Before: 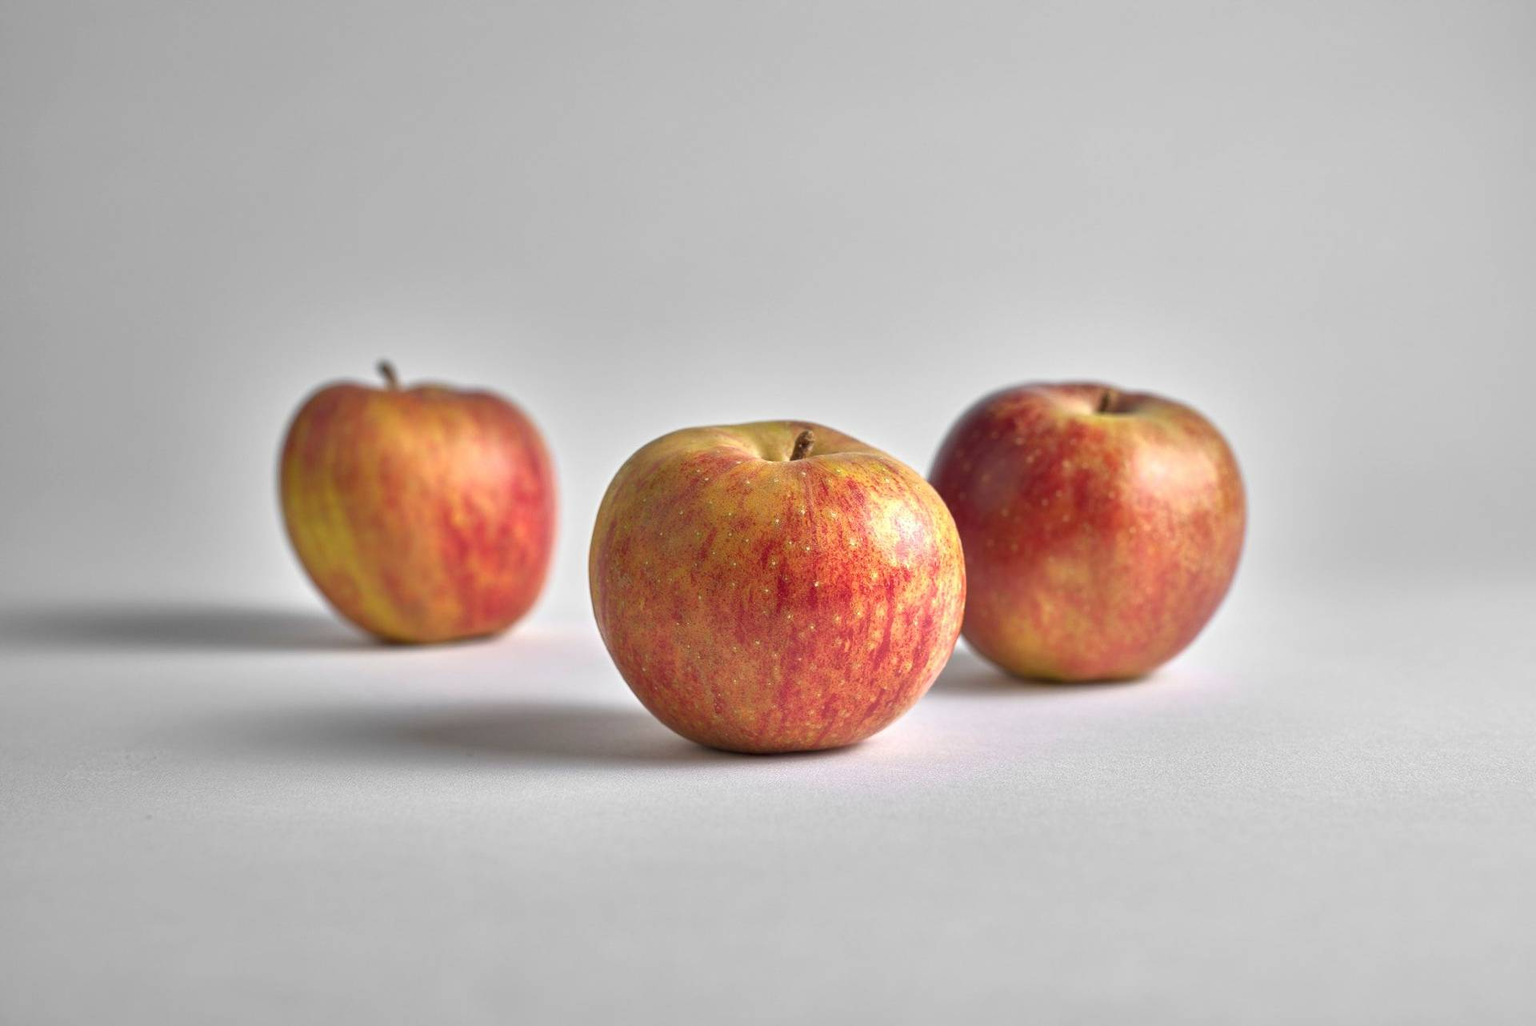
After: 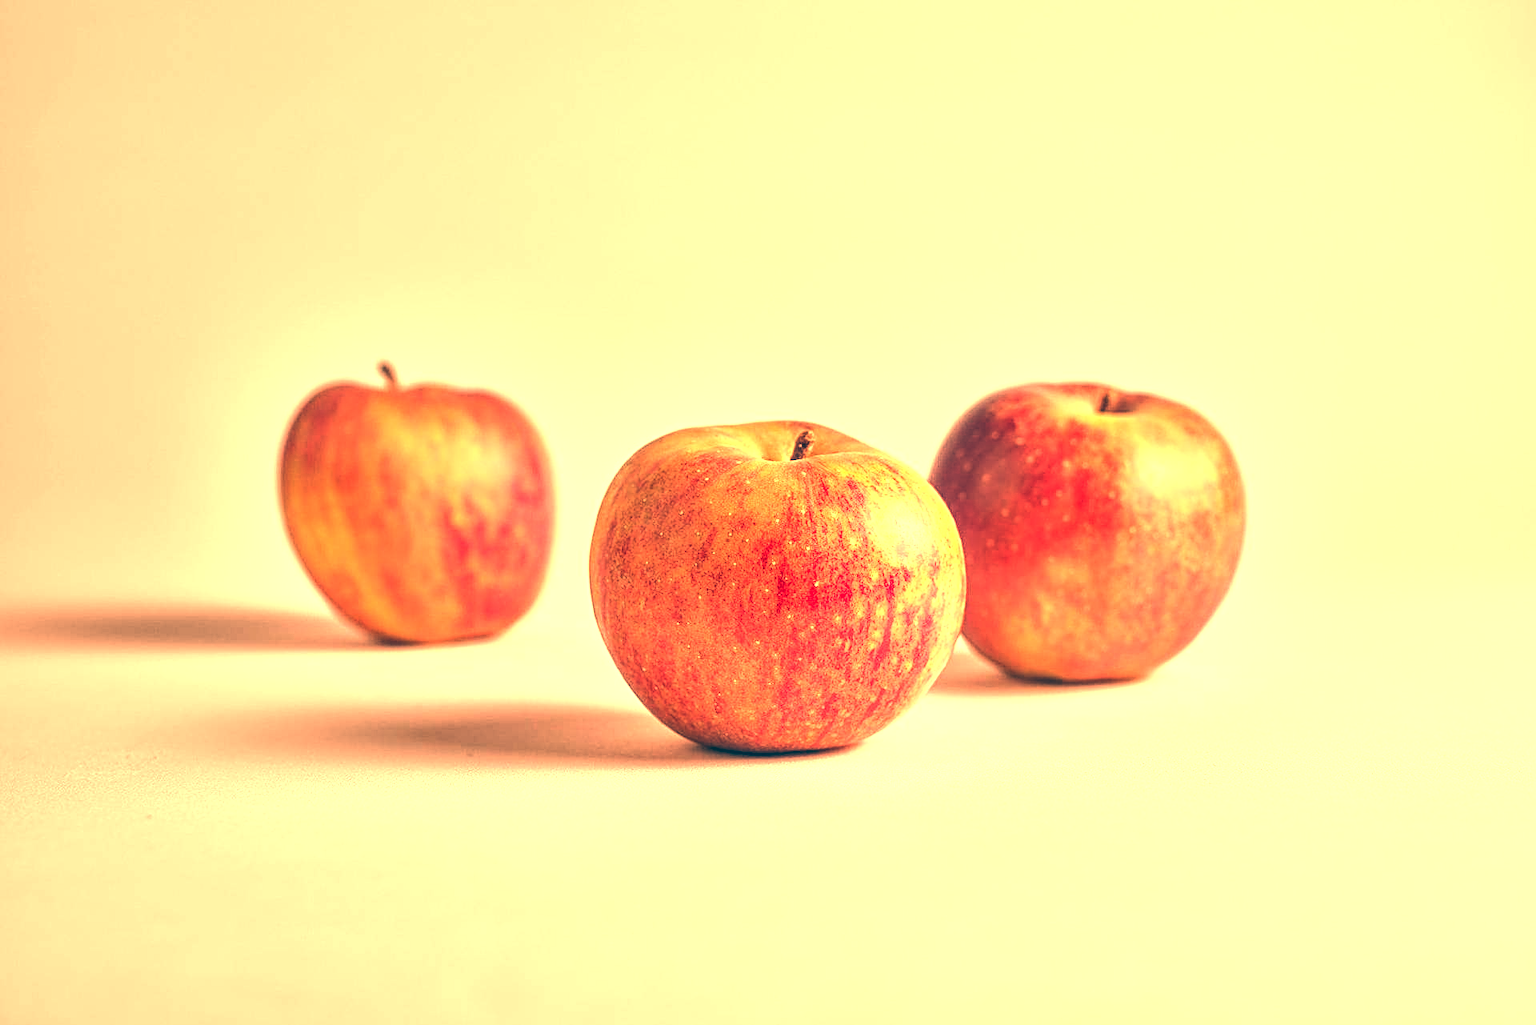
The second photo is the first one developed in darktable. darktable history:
color balance: lift [1.006, 0.985, 1.002, 1.015], gamma [1, 0.953, 1.008, 1.047], gain [1.076, 1.13, 1.004, 0.87]
local contrast: on, module defaults
white balance: red 1.467, blue 0.684
sharpen: on, module defaults
tone equalizer: -8 EV -1.08 EV, -7 EV -1.01 EV, -6 EV -0.867 EV, -5 EV -0.578 EV, -3 EV 0.578 EV, -2 EV 0.867 EV, -1 EV 1.01 EV, +0 EV 1.08 EV, edges refinement/feathering 500, mask exposure compensation -1.57 EV, preserve details no
